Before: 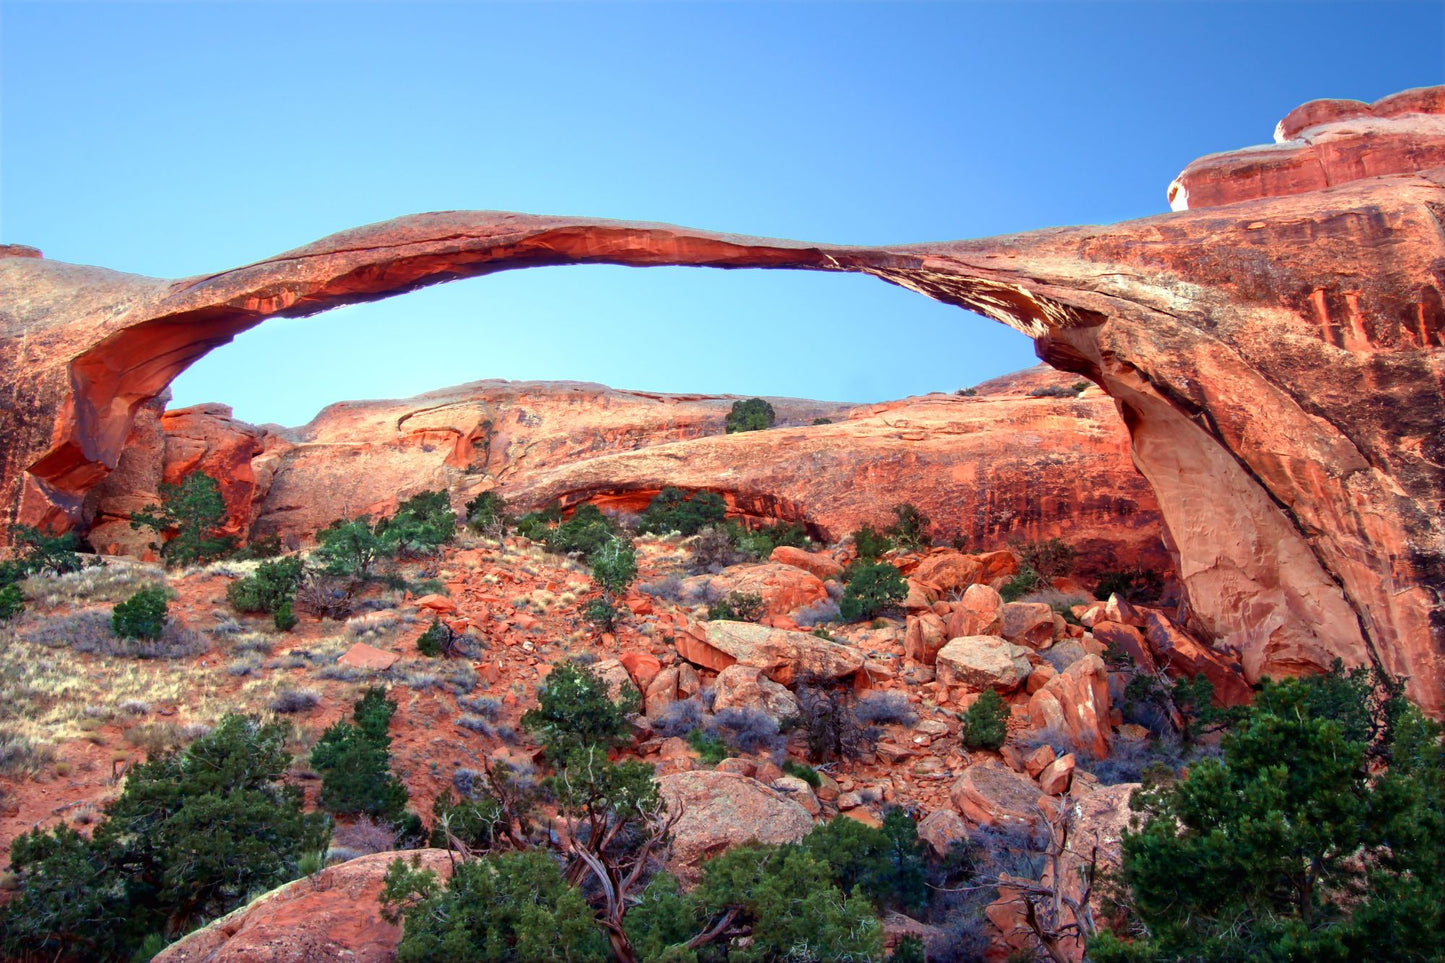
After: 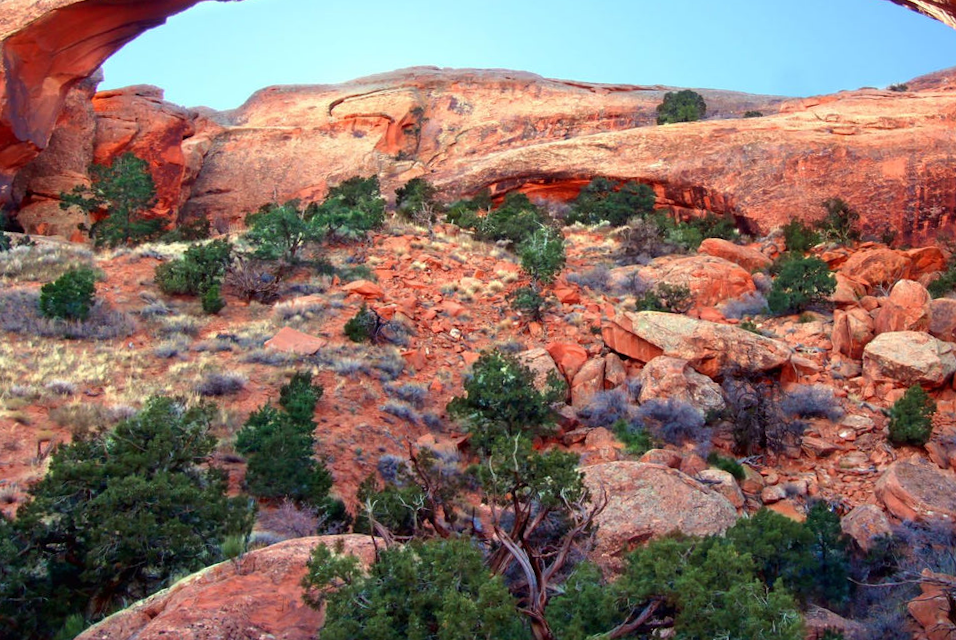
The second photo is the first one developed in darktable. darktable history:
crop and rotate: angle -1.04°, left 3.629%, top 31.698%, right 28.359%
